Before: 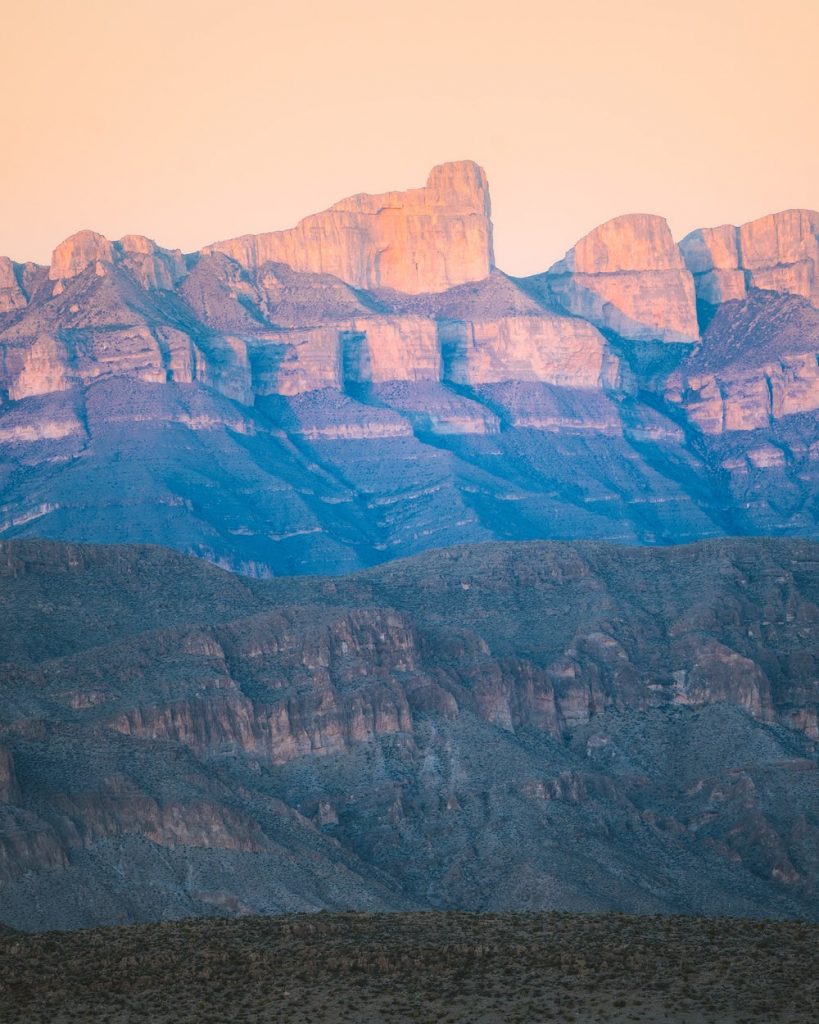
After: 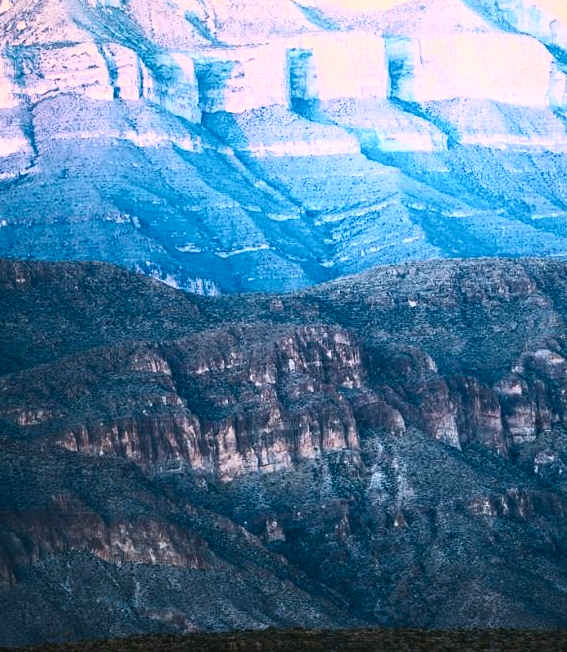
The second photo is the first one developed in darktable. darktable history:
crop: left 6.488%, top 27.668%, right 24.183%, bottom 8.656%
contrast brightness saturation: contrast 0.62, brightness 0.34, saturation 0.14
sigmoid: contrast 1.7, skew 0.1, preserve hue 0%, red attenuation 0.1, red rotation 0.035, green attenuation 0.1, green rotation -0.017, blue attenuation 0.15, blue rotation -0.052, base primaries Rec2020
